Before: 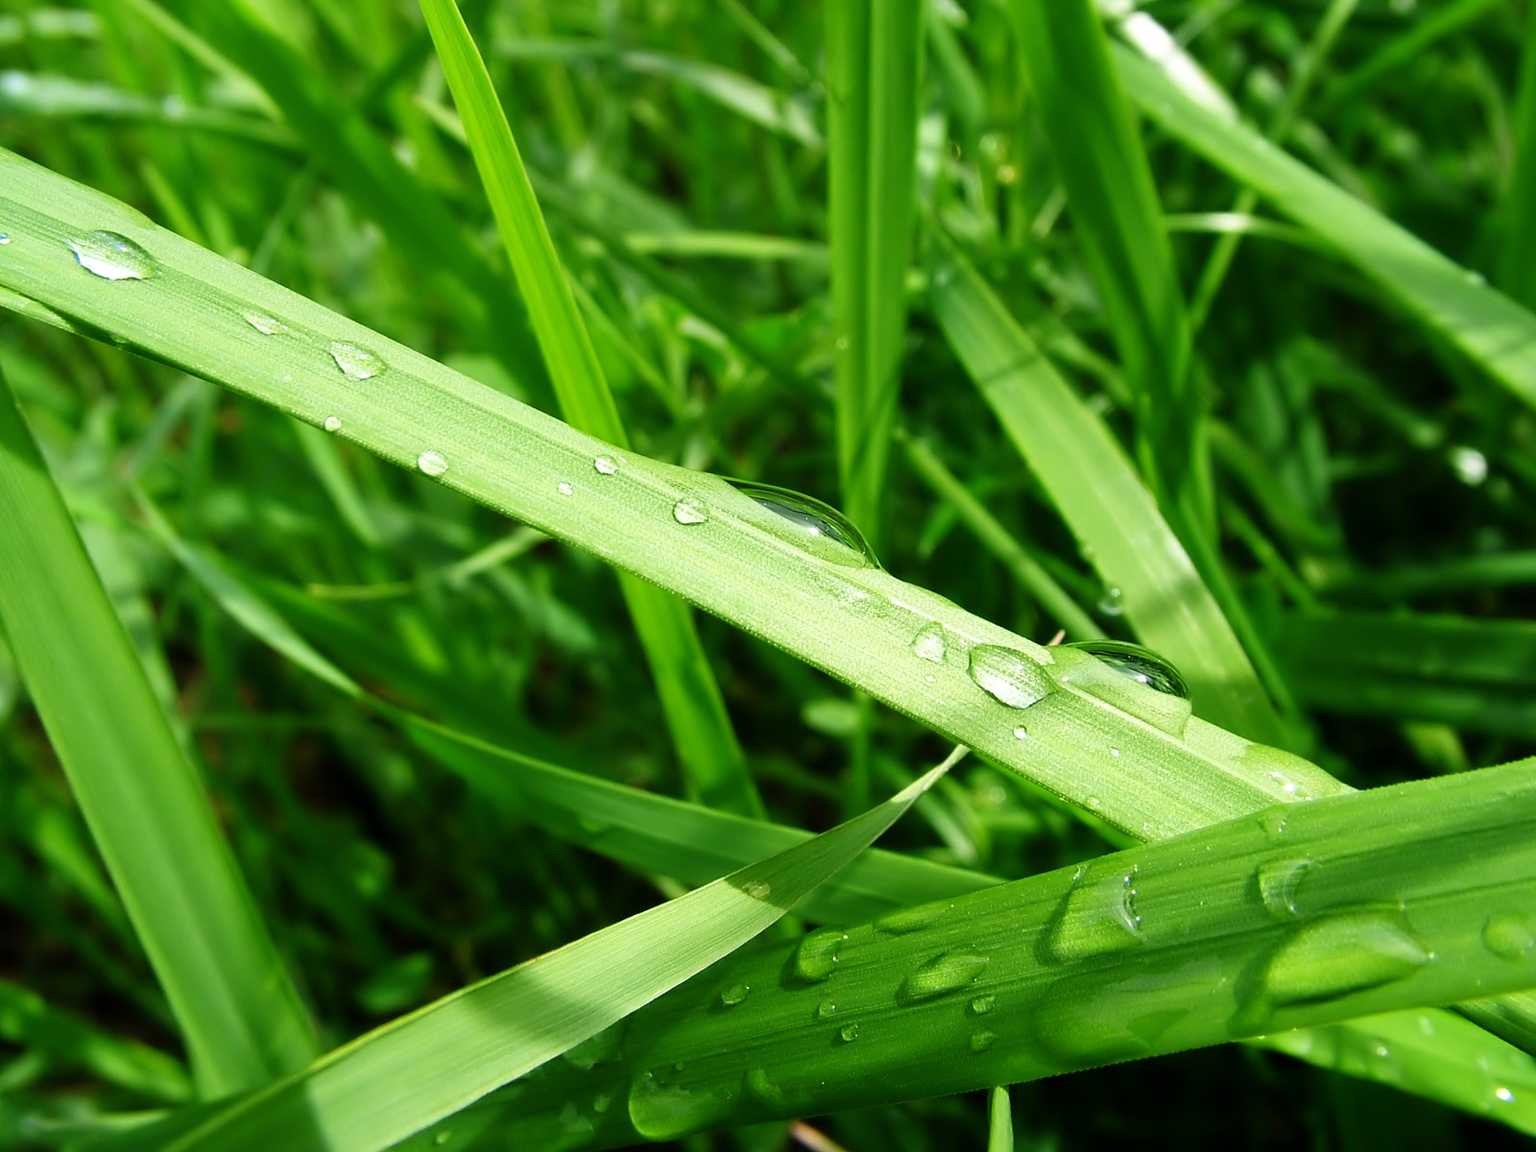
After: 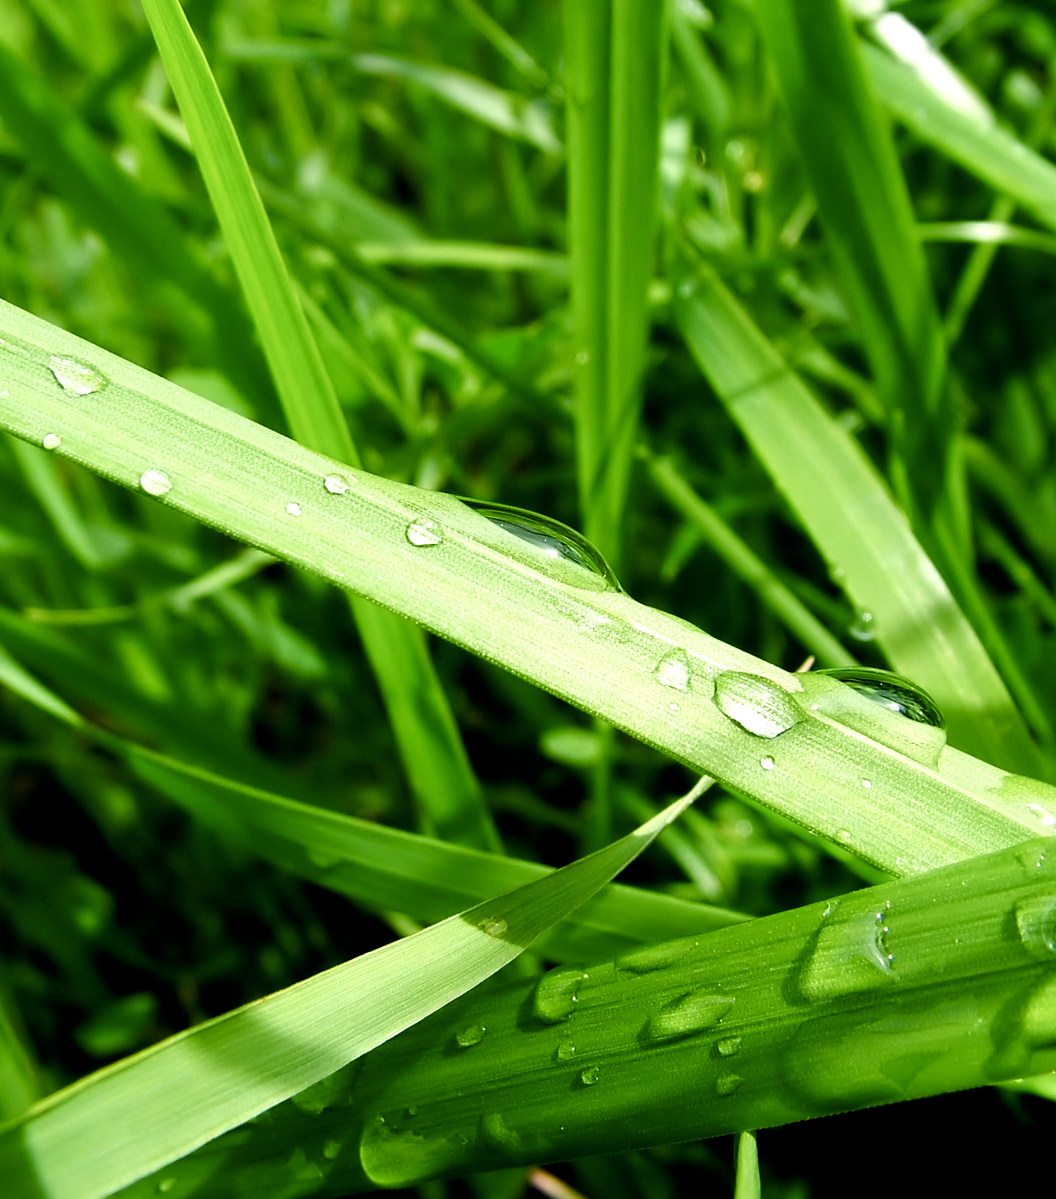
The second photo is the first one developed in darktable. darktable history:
crop and rotate: left 18.442%, right 15.508%
contrast brightness saturation: saturation -0.17
color balance rgb: global offset › luminance -0.51%, perceptual saturation grading › global saturation 27.53%, perceptual saturation grading › highlights -25%, perceptual saturation grading › shadows 25%, perceptual brilliance grading › highlights 6.62%, perceptual brilliance grading › mid-tones 17.07%, perceptual brilliance grading › shadows -5.23%
